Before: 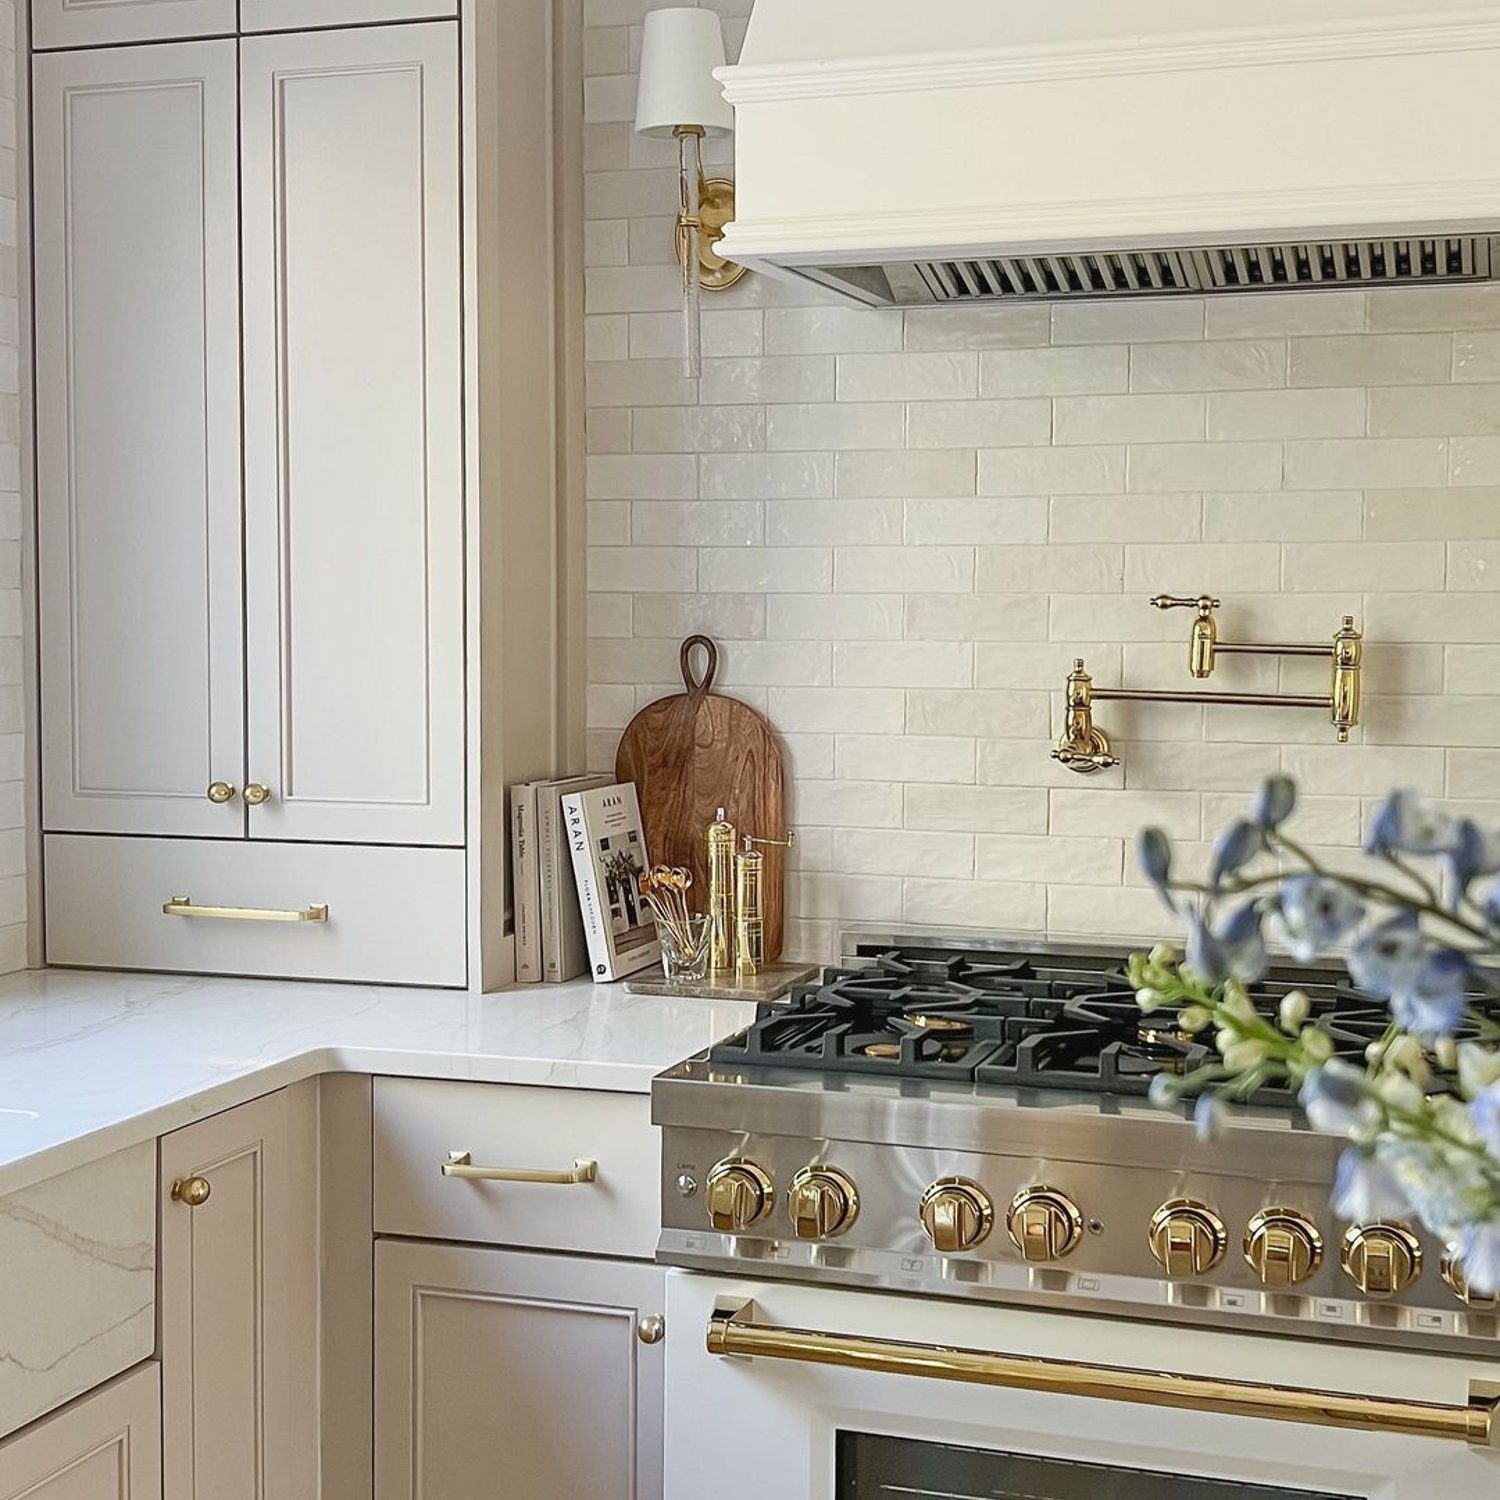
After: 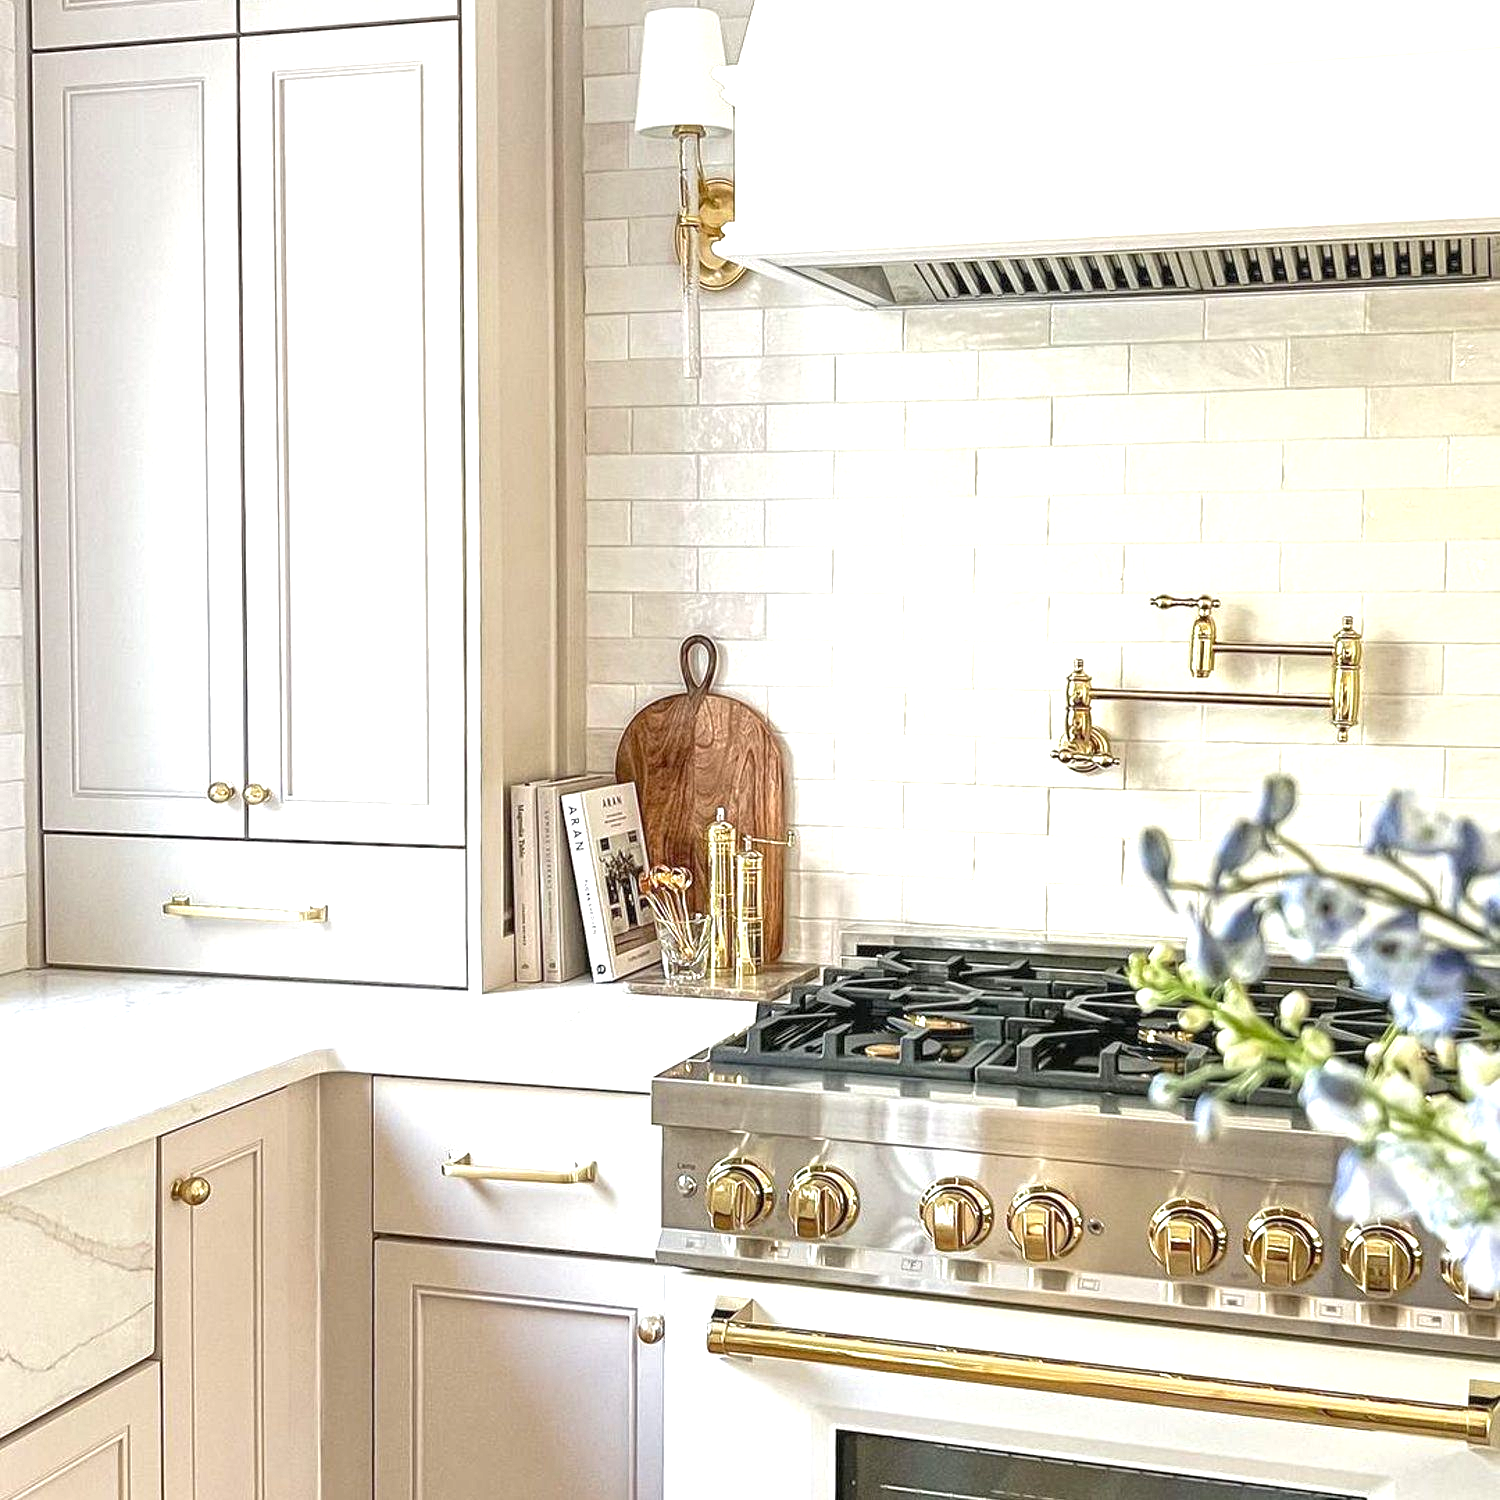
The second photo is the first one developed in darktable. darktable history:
exposure: black level correction 0.001, exposure 1 EV, compensate highlight preservation false
local contrast: highlights 99%, shadows 86%, detail 160%, midtone range 0.2
